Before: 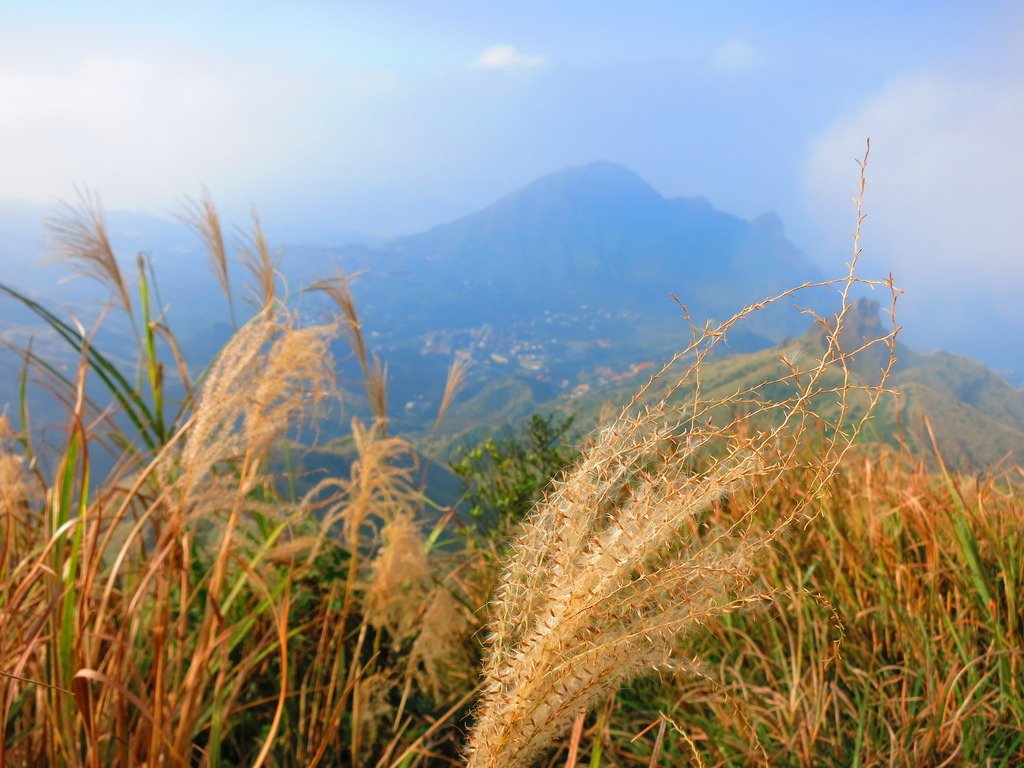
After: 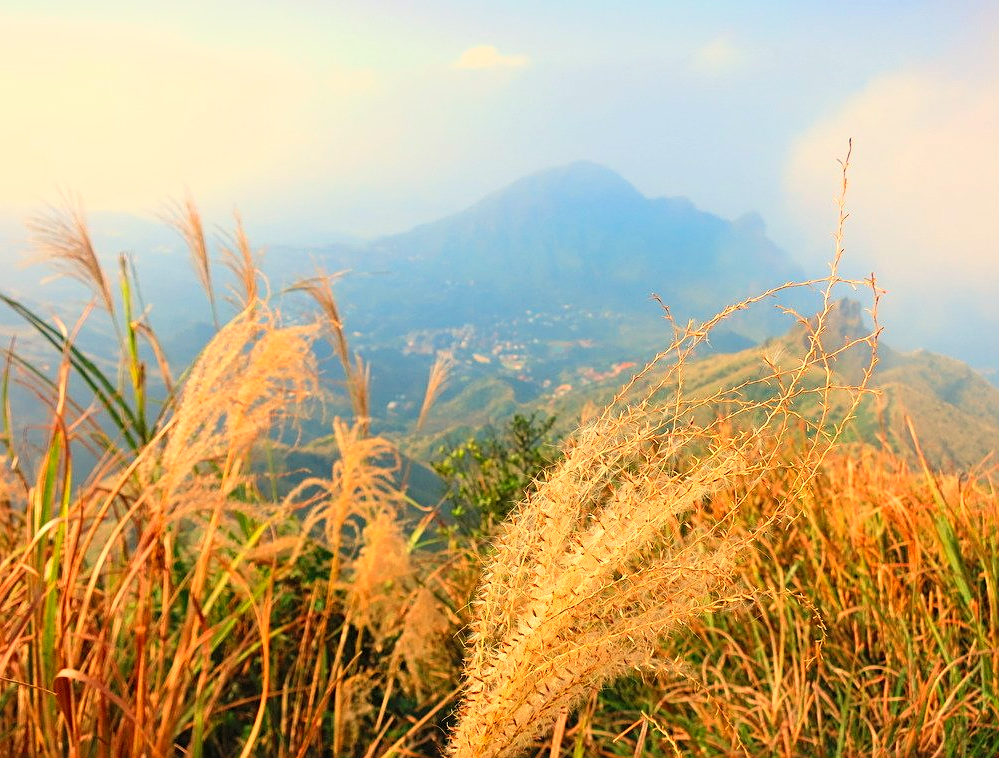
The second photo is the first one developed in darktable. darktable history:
contrast brightness saturation: contrast 0.2, brightness 0.16, saturation 0.22
sharpen: amount 0.478
crop and rotate: left 1.774%, right 0.633%, bottom 1.28%
white balance: red 1.123, blue 0.83
